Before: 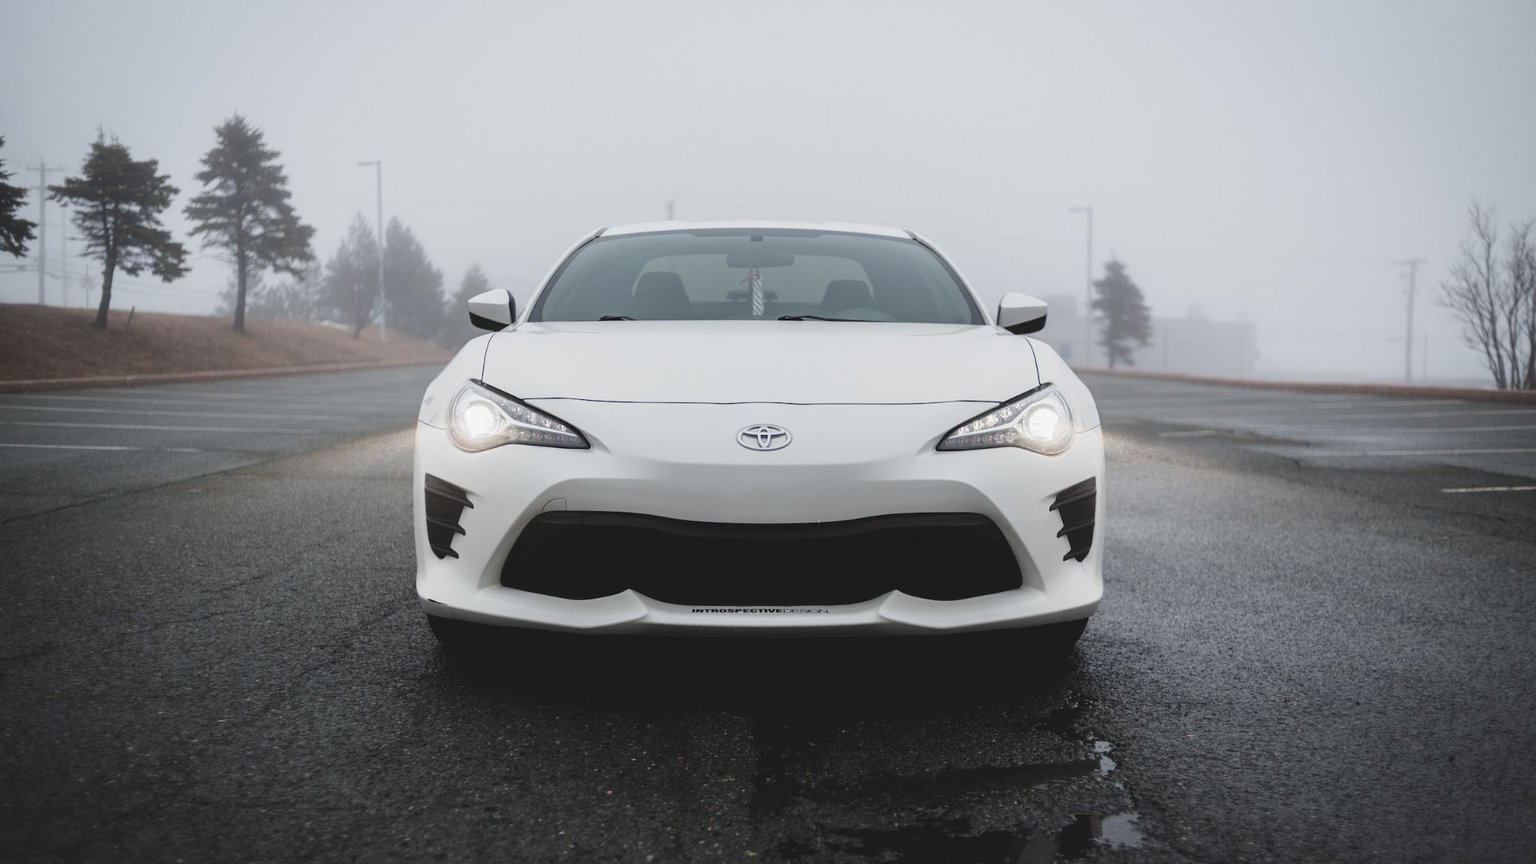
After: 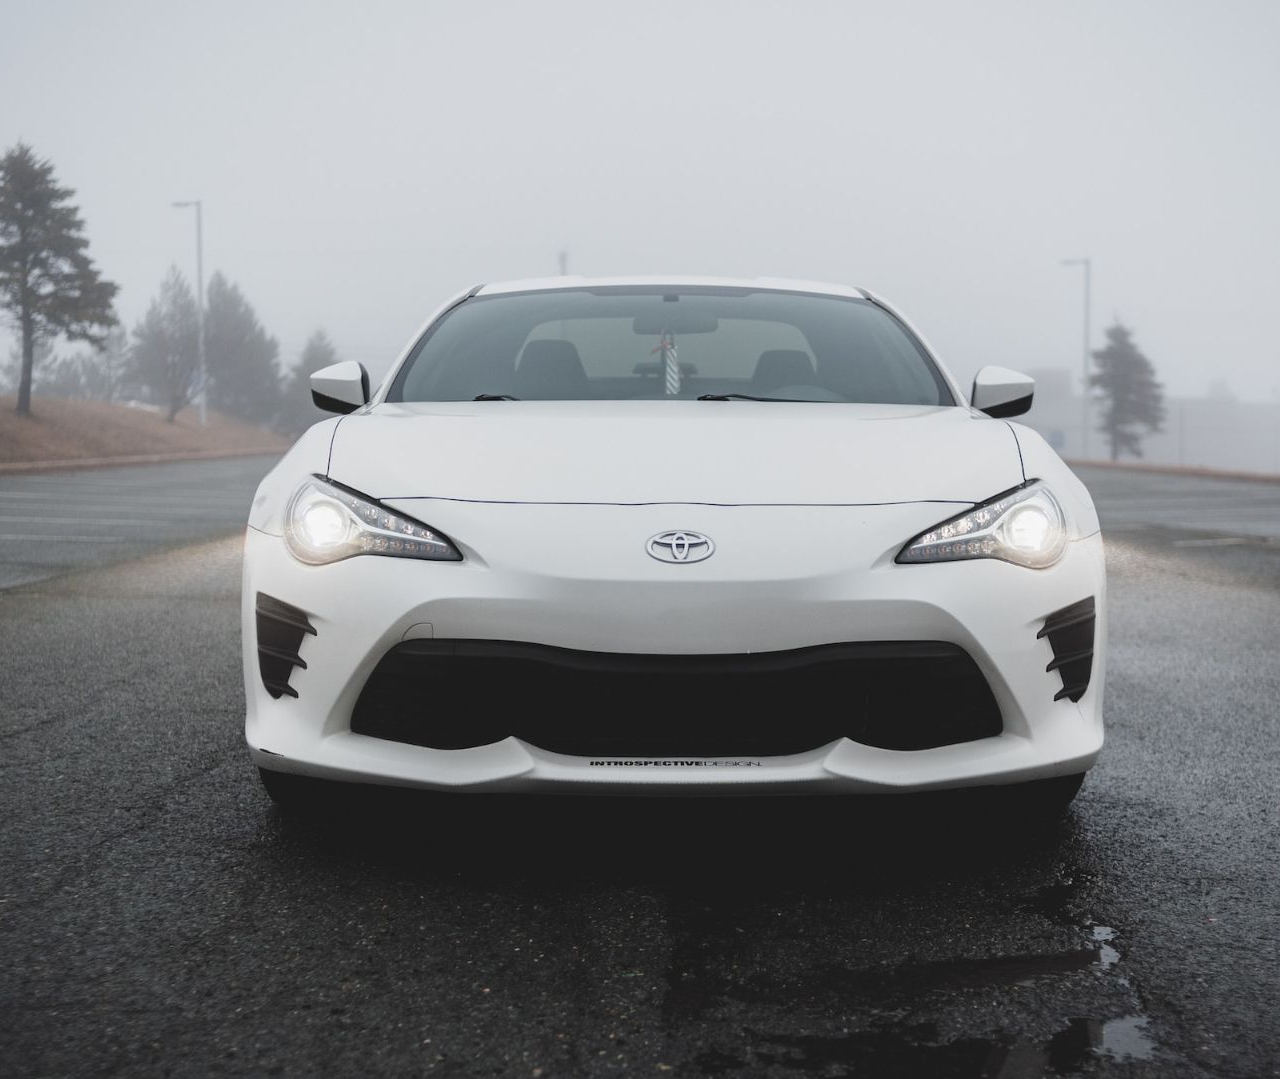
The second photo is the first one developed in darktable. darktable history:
crop and rotate: left 14.342%, right 18.977%
